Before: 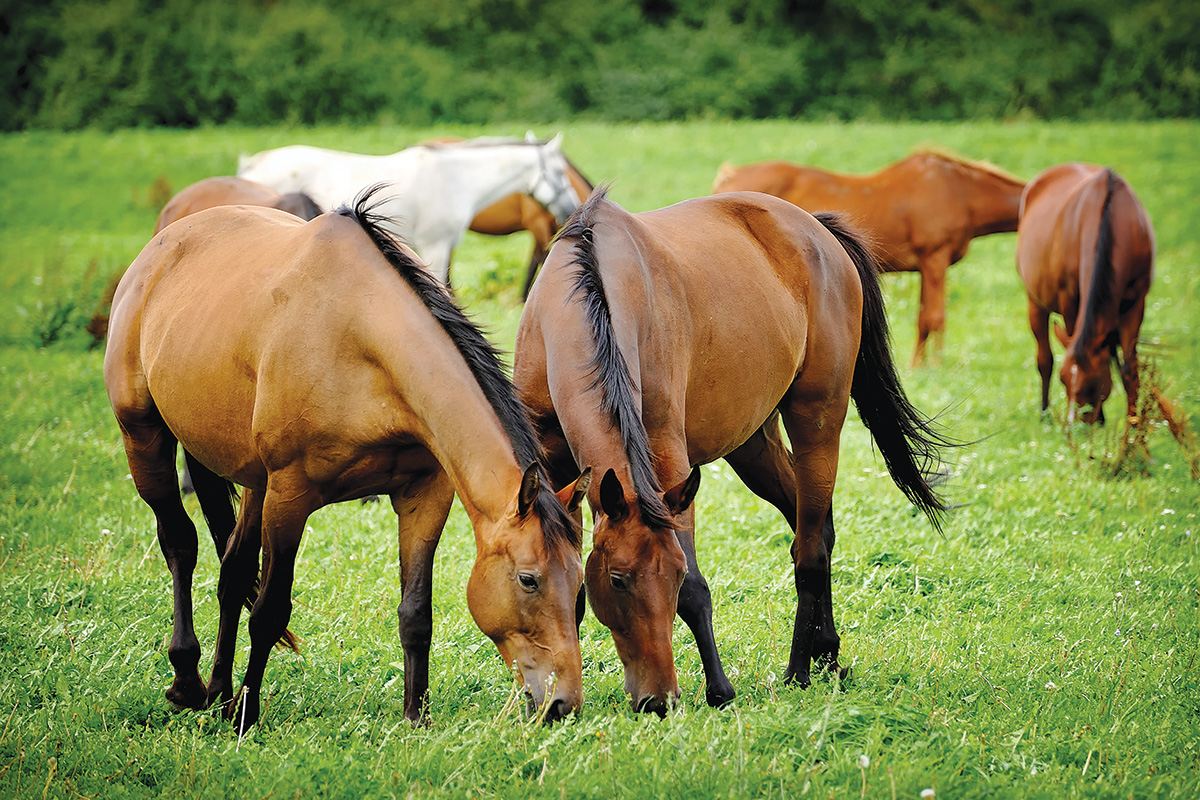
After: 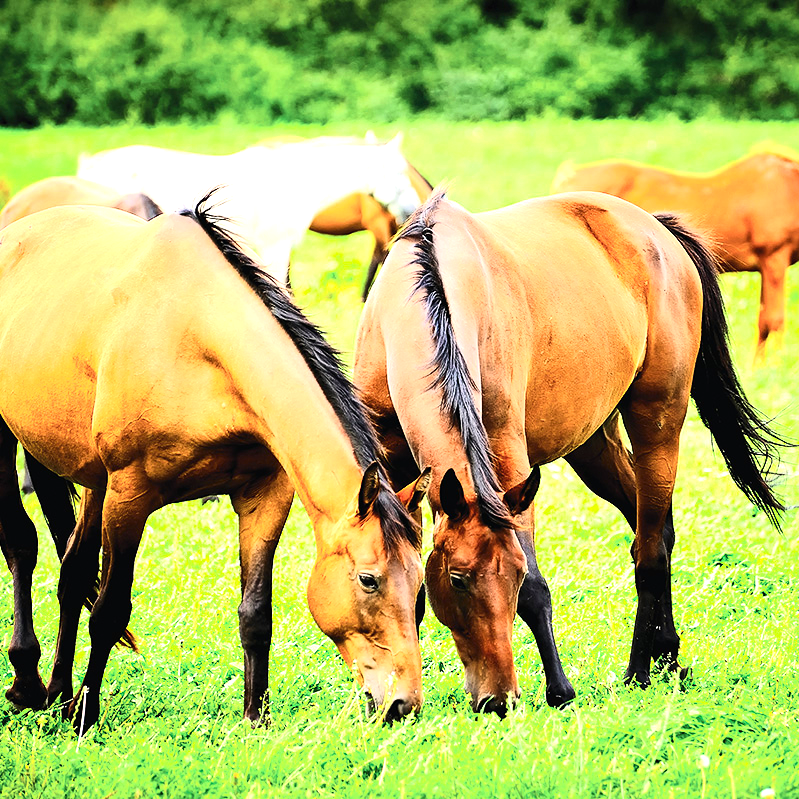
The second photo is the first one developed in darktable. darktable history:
crop and rotate: left 13.409%, right 19.924%
tone equalizer: -8 EV -1.08 EV, -7 EV -1.01 EV, -6 EV -0.867 EV, -5 EV -0.578 EV, -3 EV 0.578 EV, -2 EV 0.867 EV, -1 EV 1.01 EV, +0 EV 1.08 EV, edges refinement/feathering 500, mask exposure compensation -1.57 EV, preserve details no
white balance: red 1.009, blue 0.985
exposure: black level correction 0, exposure 0.7 EV, compensate exposure bias true, compensate highlight preservation false
tone curve: curves: ch0 [(0, 0) (0.091, 0.077) (0.517, 0.574) (0.745, 0.82) (0.844, 0.908) (0.909, 0.942) (1, 0.973)]; ch1 [(0, 0) (0.437, 0.404) (0.5, 0.5) (0.534, 0.554) (0.58, 0.603) (0.616, 0.649) (1, 1)]; ch2 [(0, 0) (0.442, 0.415) (0.5, 0.5) (0.535, 0.557) (0.585, 0.62) (1, 1)], color space Lab, independent channels, preserve colors none
